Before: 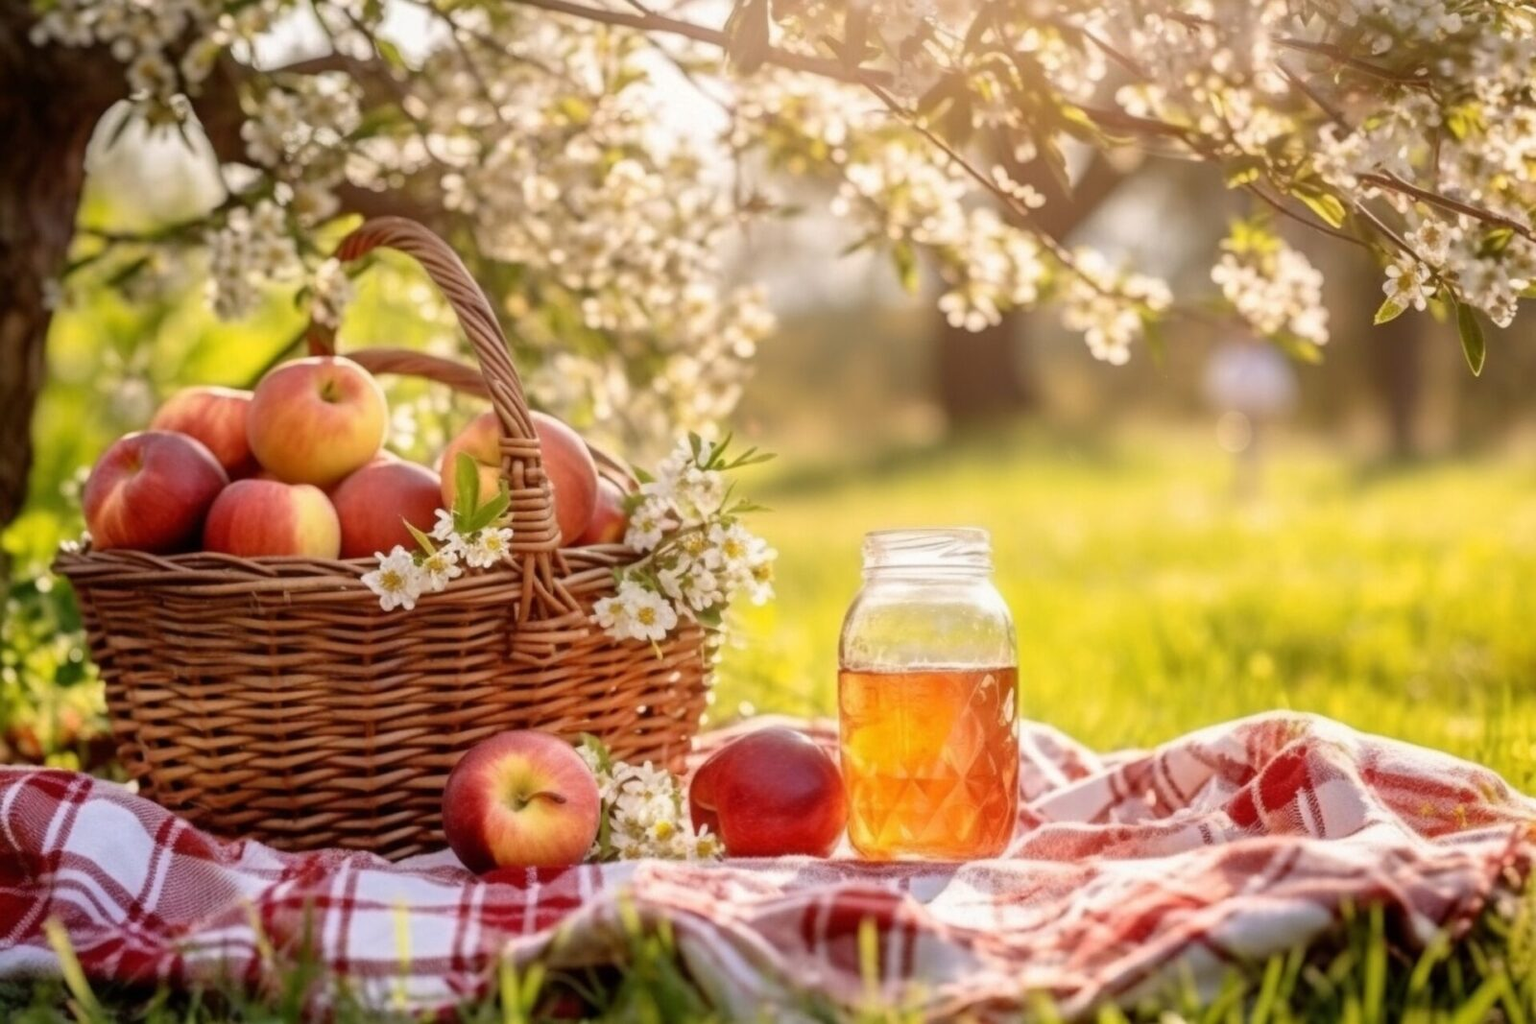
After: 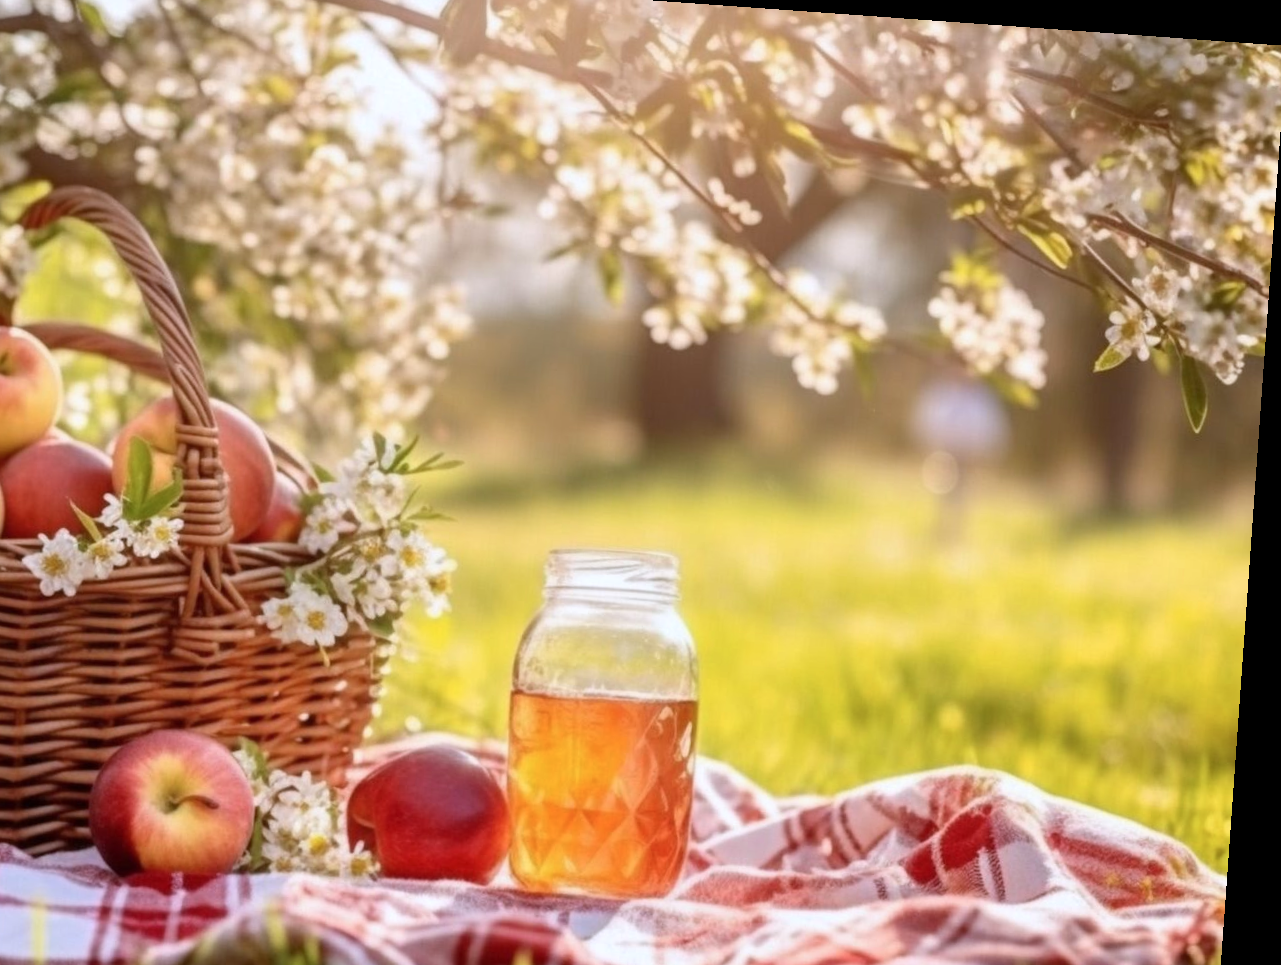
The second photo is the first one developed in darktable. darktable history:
crop: left 23.095%, top 5.827%, bottom 11.854%
color correction: highlights a* -0.772, highlights b* -8.92
tone equalizer: on, module defaults
rotate and perspective: rotation 4.1°, automatic cropping off
